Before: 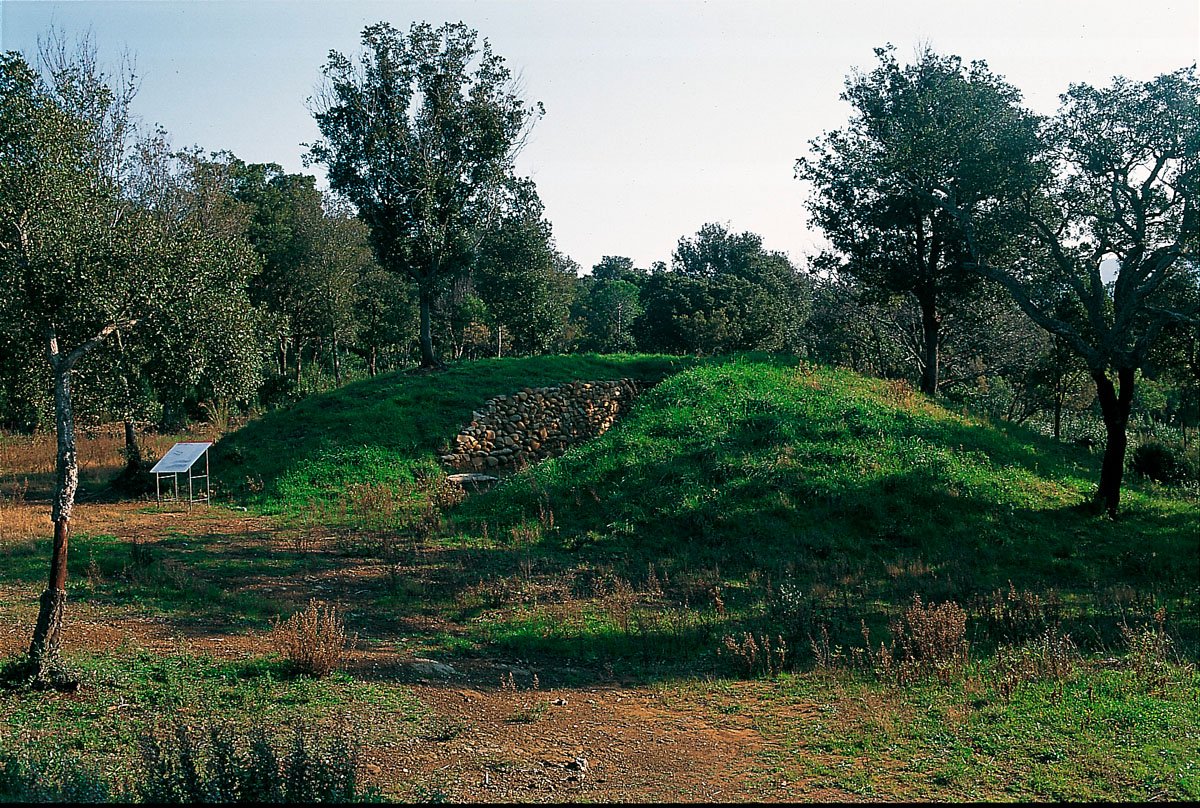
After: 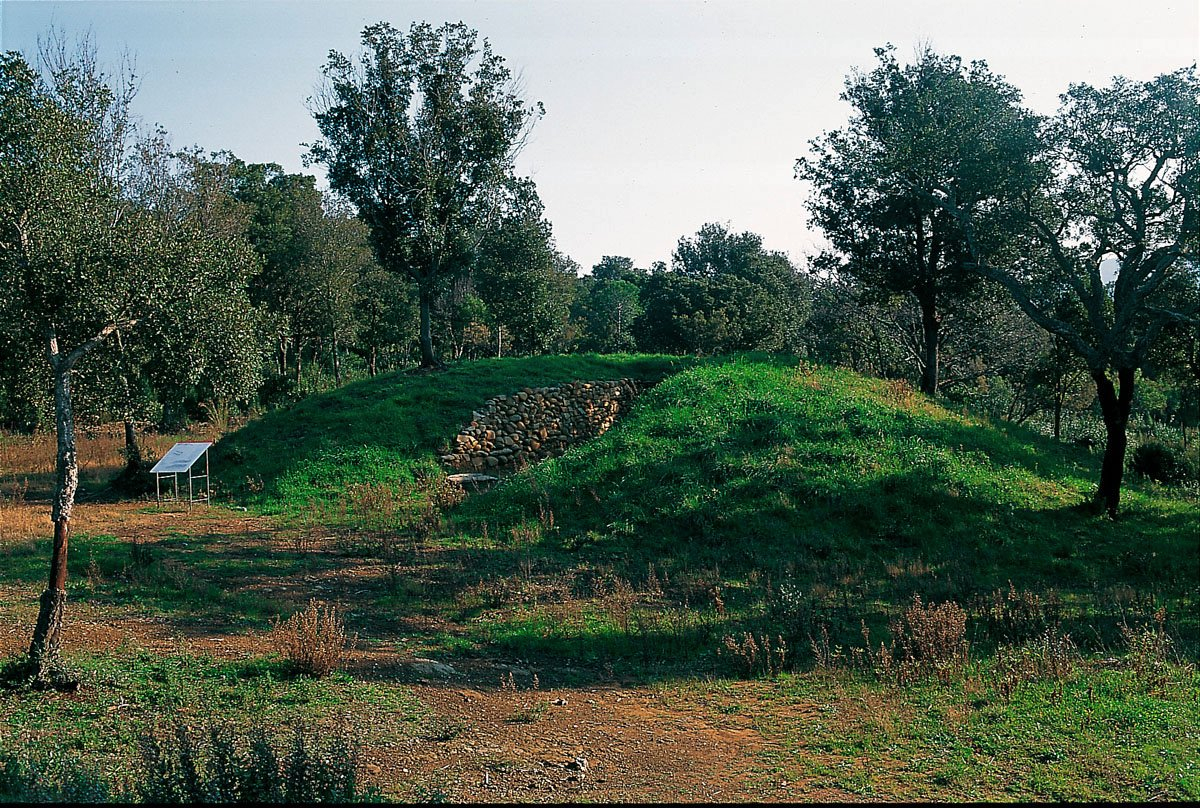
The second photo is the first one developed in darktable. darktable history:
shadows and highlights: shadows 24.9, highlights -25.68
